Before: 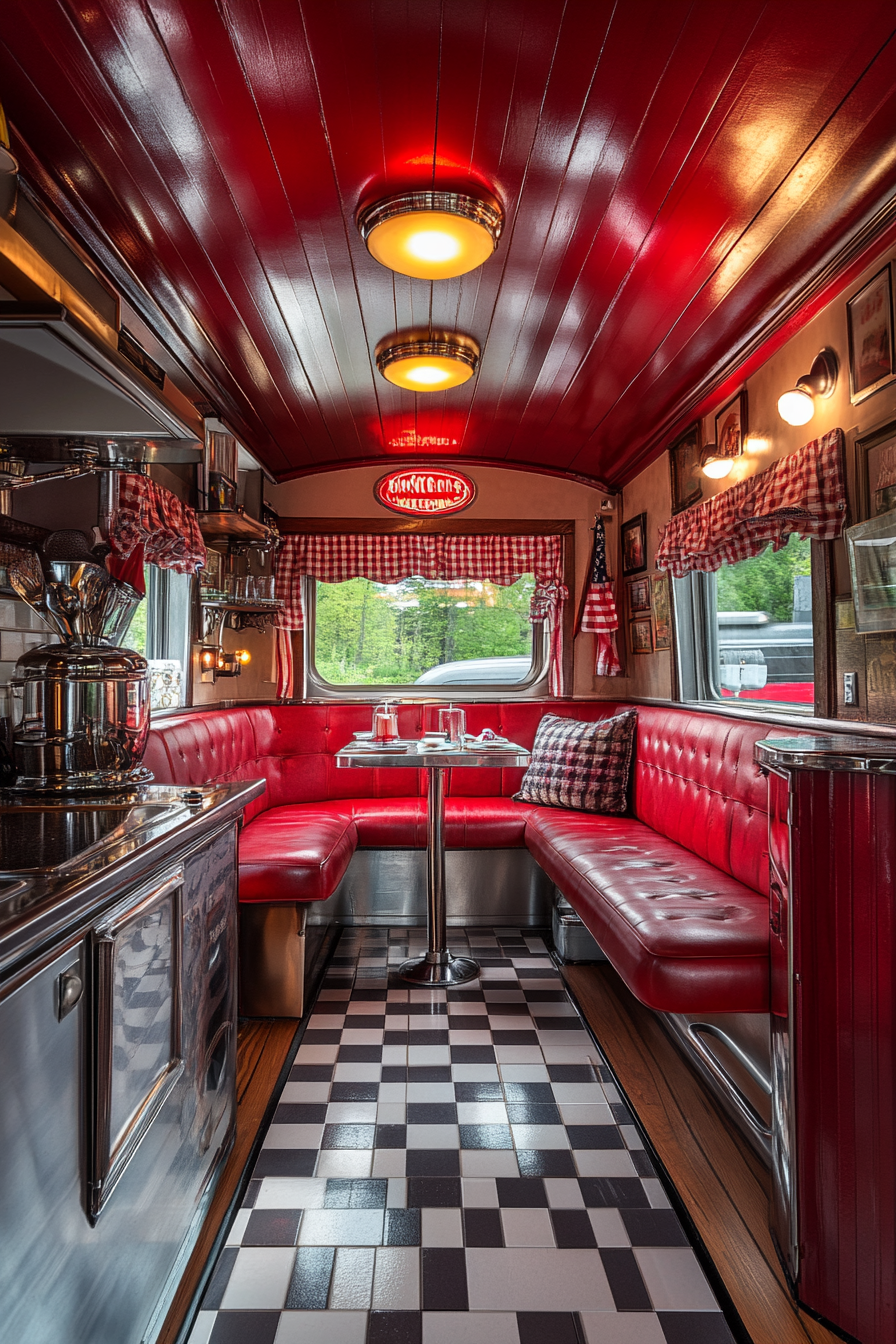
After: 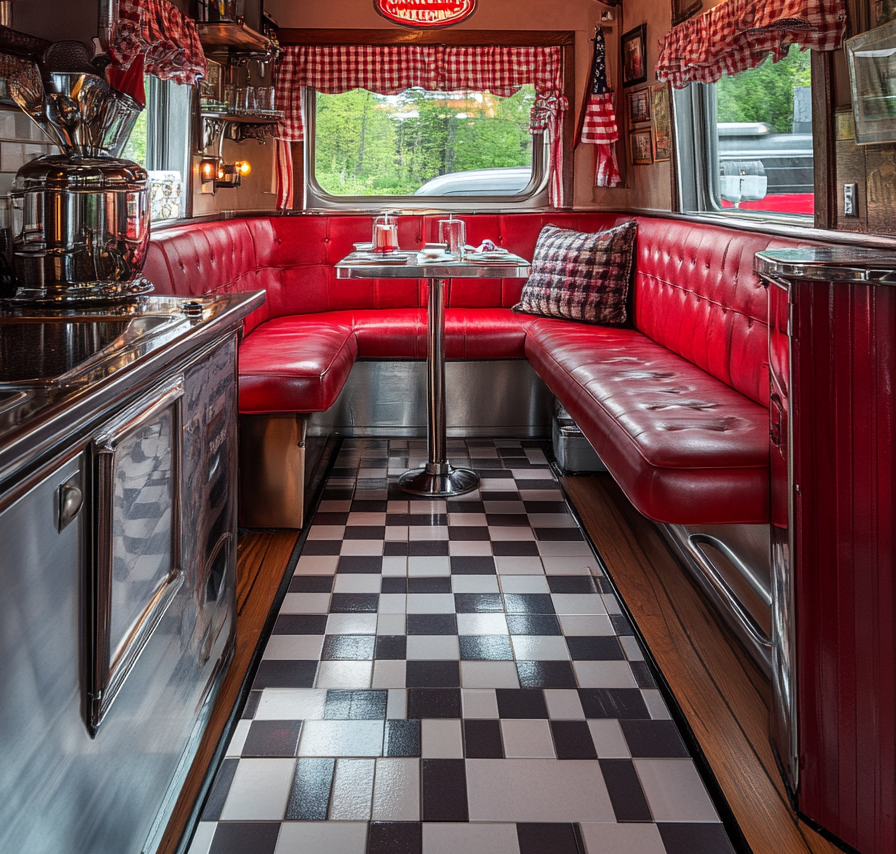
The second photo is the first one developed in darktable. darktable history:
crop and rotate: top 36.419%
tone equalizer: edges refinement/feathering 500, mask exposure compensation -1.57 EV, preserve details no
